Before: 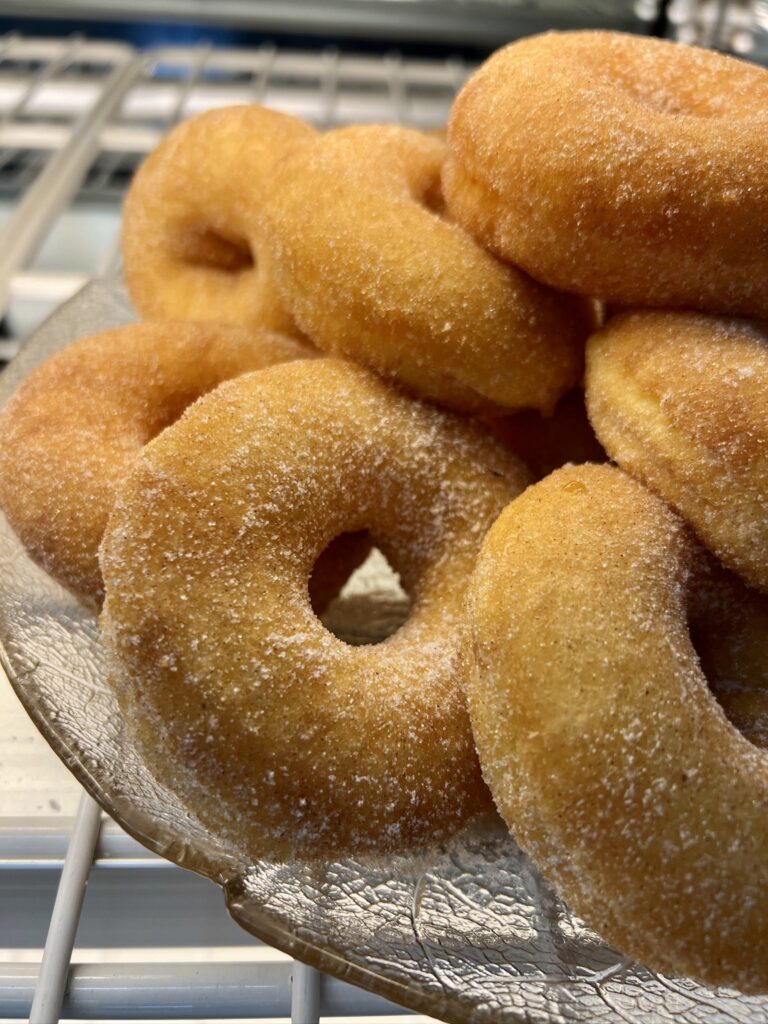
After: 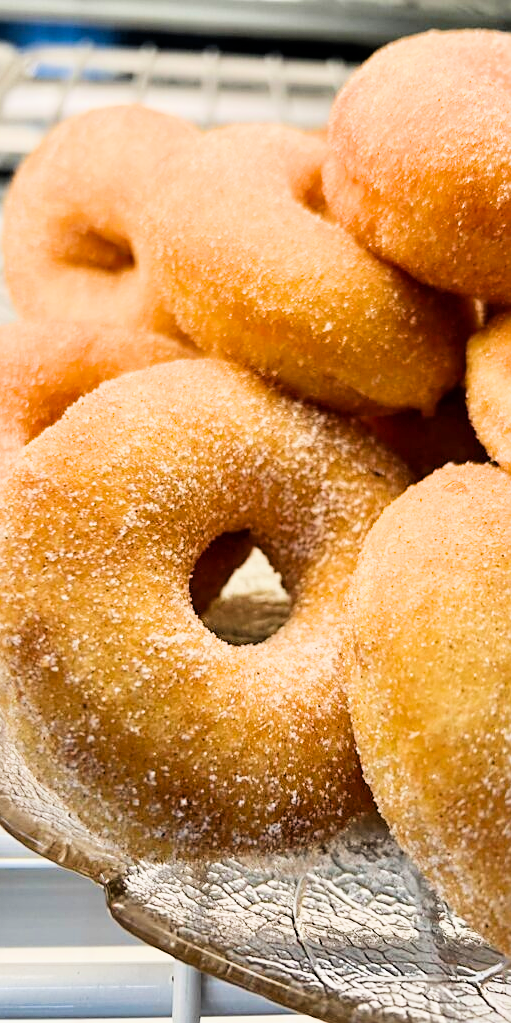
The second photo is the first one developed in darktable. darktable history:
tone equalizer: edges refinement/feathering 500, mask exposure compensation -1.57 EV, preserve details no
sharpen: on, module defaults
exposure: black level correction 0, exposure 1.199 EV, compensate highlight preservation false
filmic rgb: black relative exposure -7.49 EV, white relative exposure 5 EV, threshold 5.97 EV, hardness 3.33, contrast 1.297, enable highlight reconstruction true
crop and rotate: left 15.563%, right 17.782%
color zones: curves: ch0 [(0, 0.5) (0.143, 0.5) (0.286, 0.5) (0.429, 0.5) (0.571, 0.5) (0.714, 0.476) (0.857, 0.5) (1, 0.5)]; ch2 [(0, 0.5) (0.143, 0.5) (0.286, 0.5) (0.429, 0.5) (0.571, 0.5) (0.714, 0.487) (0.857, 0.5) (1, 0.5)]
